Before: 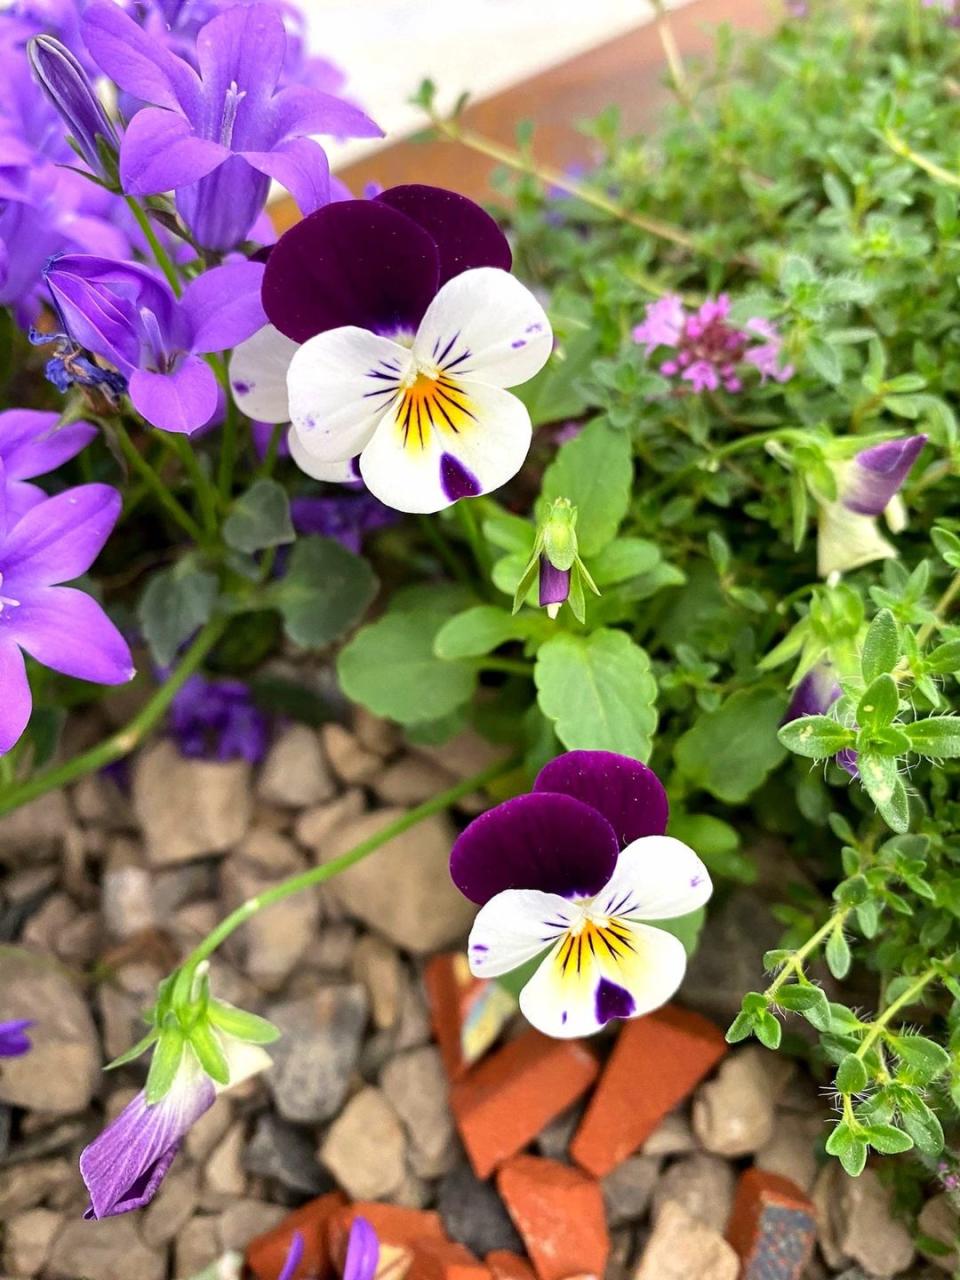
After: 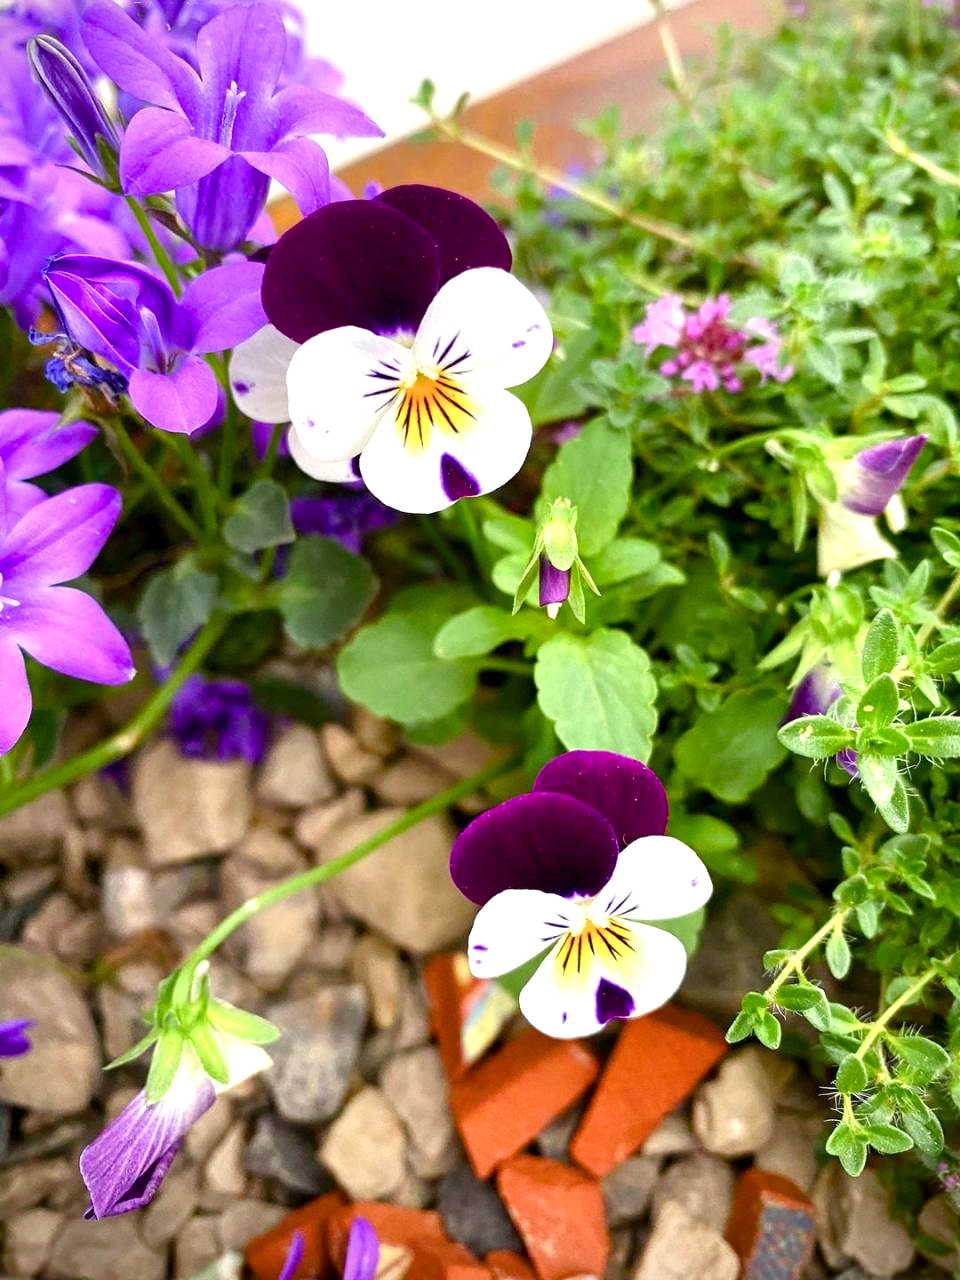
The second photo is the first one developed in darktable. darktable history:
color balance rgb: perceptual saturation grading › global saturation 25%, perceptual saturation grading › highlights -50%, perceptual saturation grading › shadows 30%, perceptual brilliance grading › global brilliance 12%, global vibrance 20%
vignetting: fall-off start 97.23%, saturation -0.024, center (-0.033, -0.042), width/height ratio 1.179, unbound false
